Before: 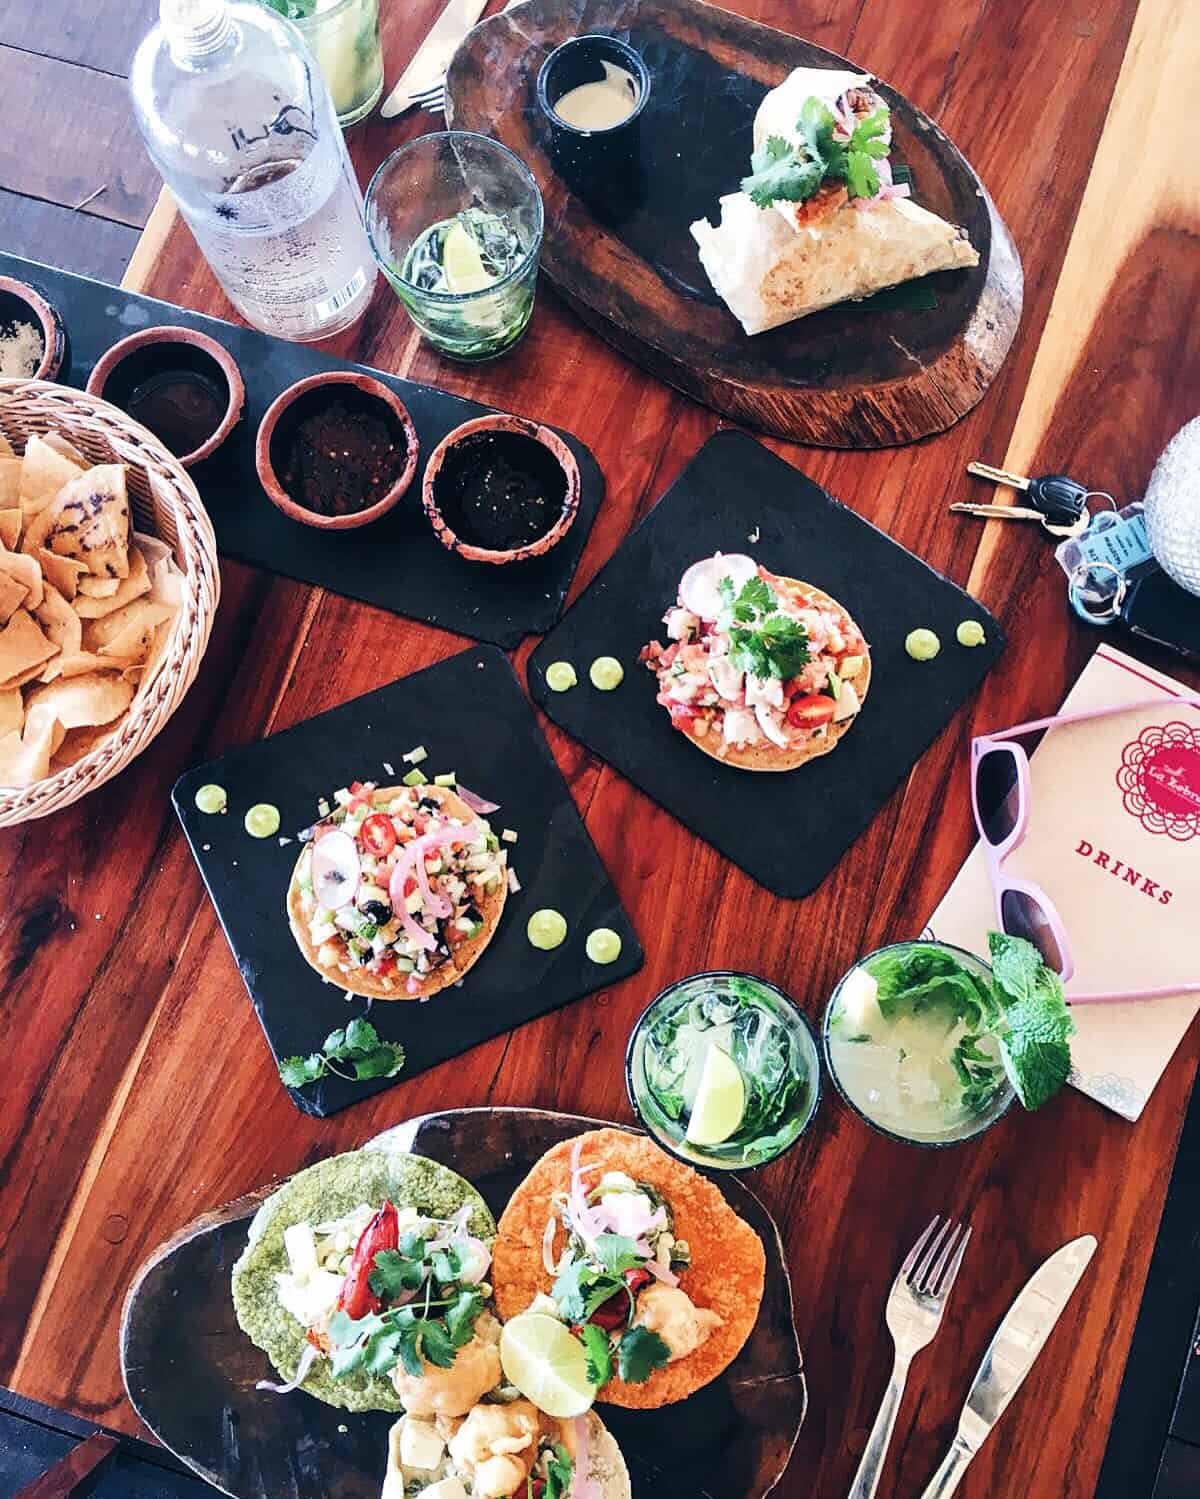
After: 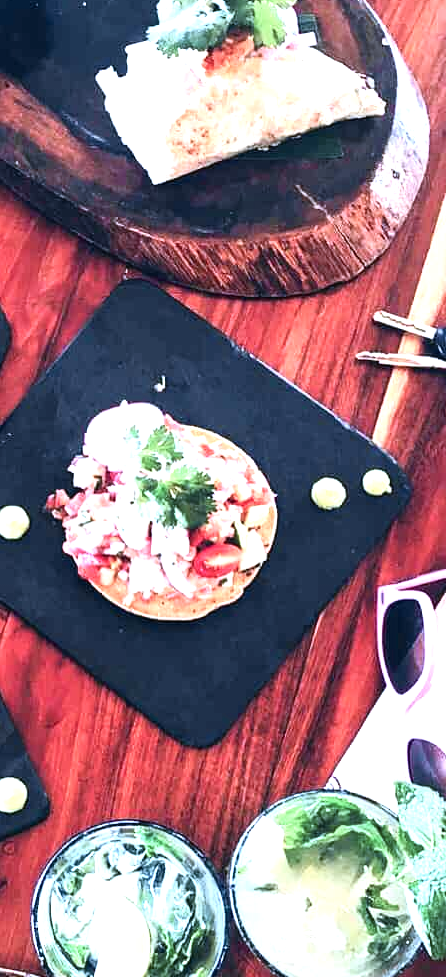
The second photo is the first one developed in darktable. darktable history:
contrast brightness saturation: saturation -0.061
exposure: black level correction 0, exposure 0.954 EV, compensate exposure bias true, compensate highlight preservation false
tone curve: curves: ch0 [(0, 0.012) (0.056, 0.046) (0.218, 0.213) (0.606, 0.62) (0.82, 0.846) (1, 1)]; ch1 [(0, 0) (0.226, 0.261) (0.403, 0.437) (0.469, 0.472) (0.495, 0.499) (0.514, 0.504) (0.545, 0.555) (0.59, 0.598) (0.714, 0.733) (1, 1)]; ch2 [(0, 0) (0.269, 0.299) (0.459, 0.45) (0.498, 0.499) (0.523, 0.512) (0.568, 0.558) (0.634, 0.617) (0.702, 0.662) (0.781, 0.775) (1, 1)], color space Lab, independent channels, preserve colors none
crop and rotate: left 49.577%, top 10.123%, right 13.217%, bottom 24.692%
color calibration: gray › normalize channels true, illuminant as shot in camera, x 0.37, y 0.382, temperature 4316.09 K, gamut compression 0.006
